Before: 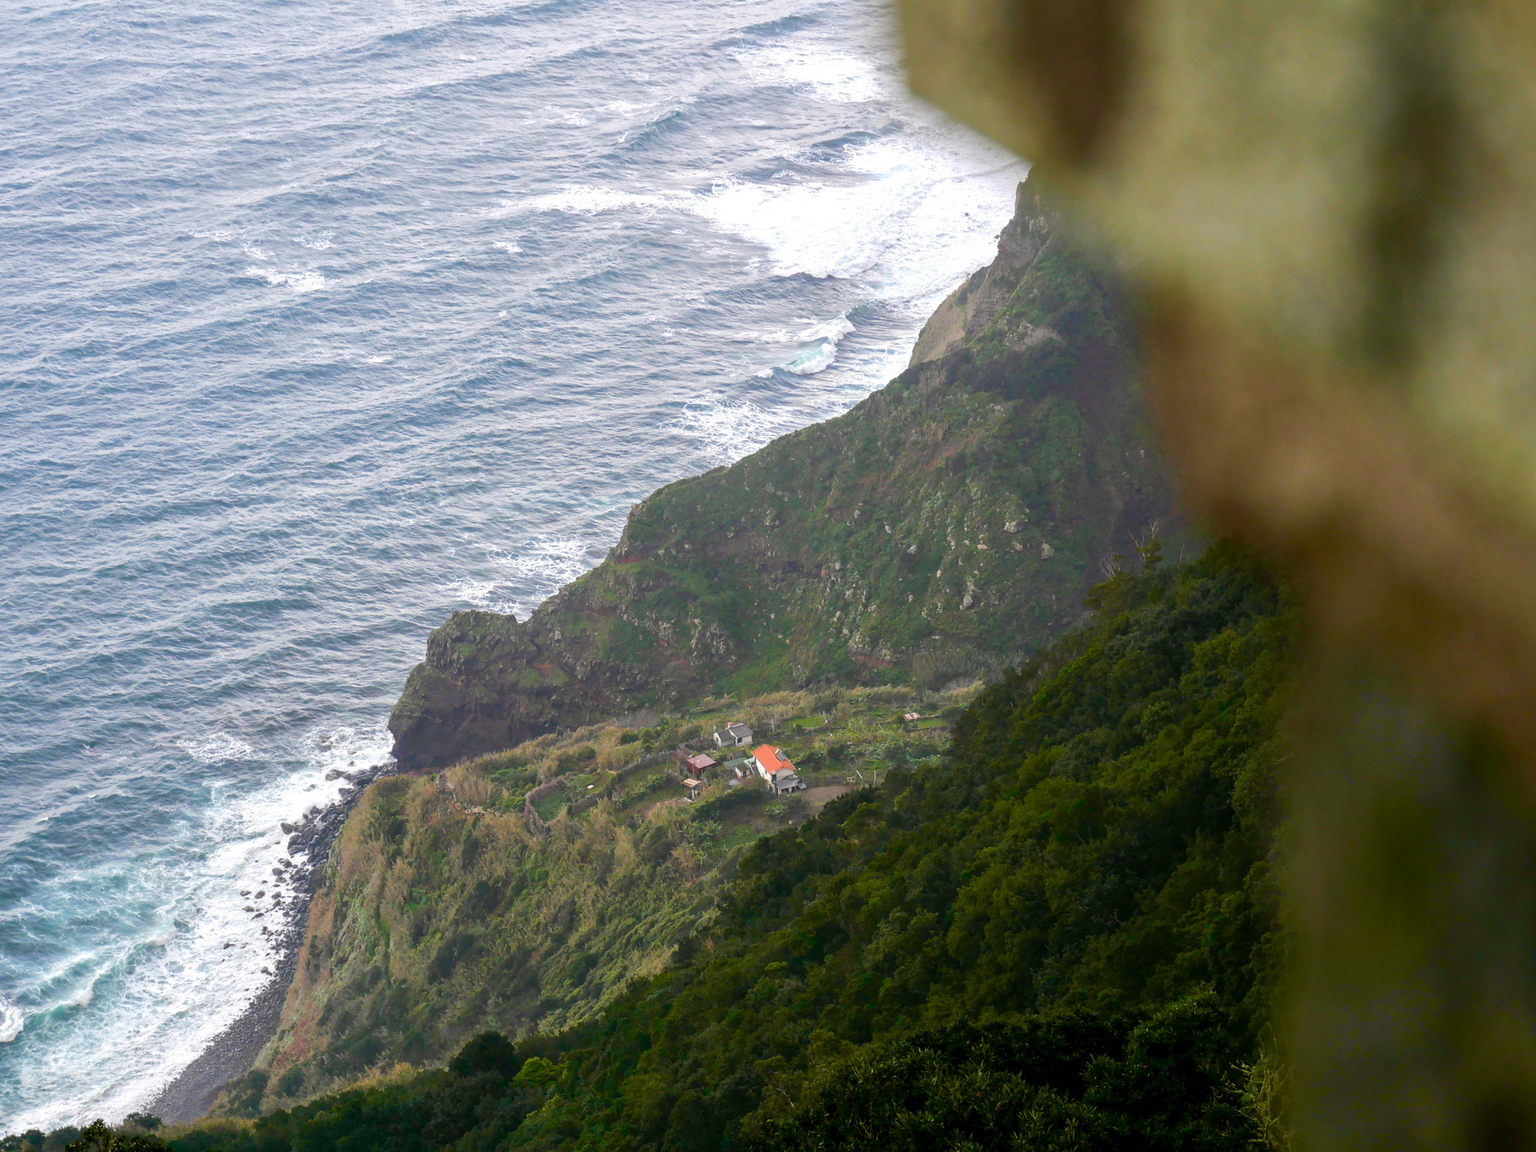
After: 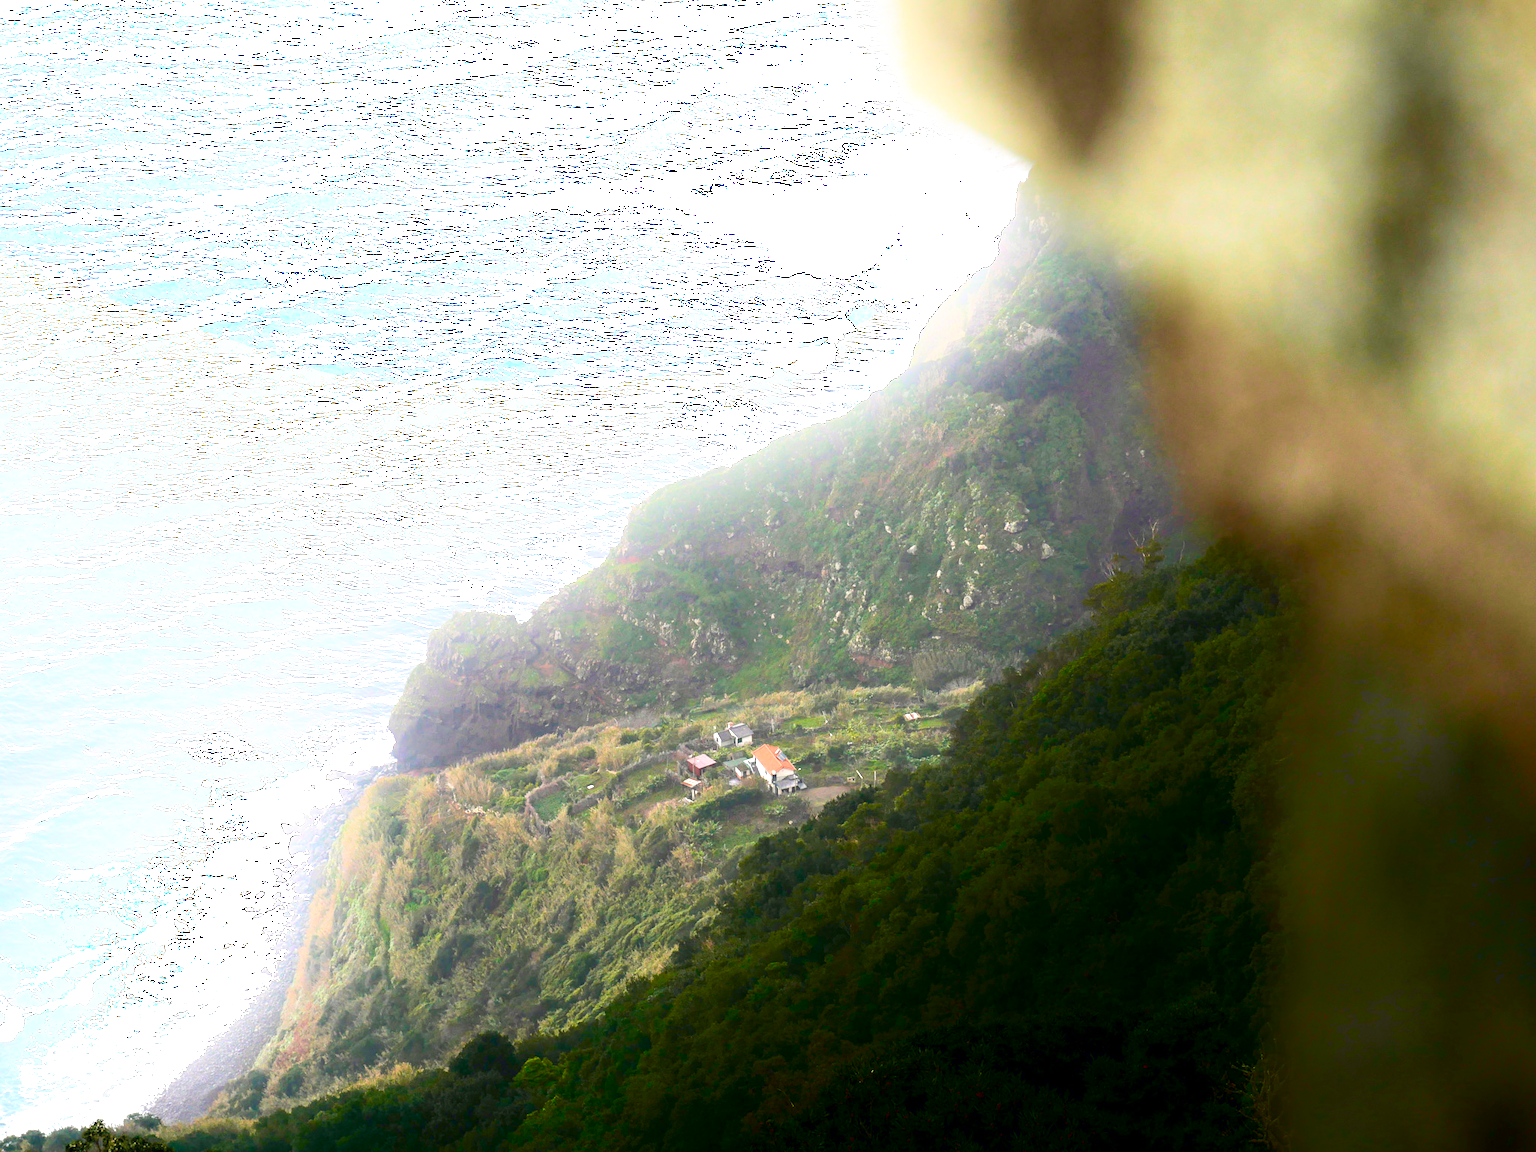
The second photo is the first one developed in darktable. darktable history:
exposure: exposure 1.089 EV, compensate highlight preservation false
shadows and highlights: shadows -90, highlights 90, soften with gaussian
